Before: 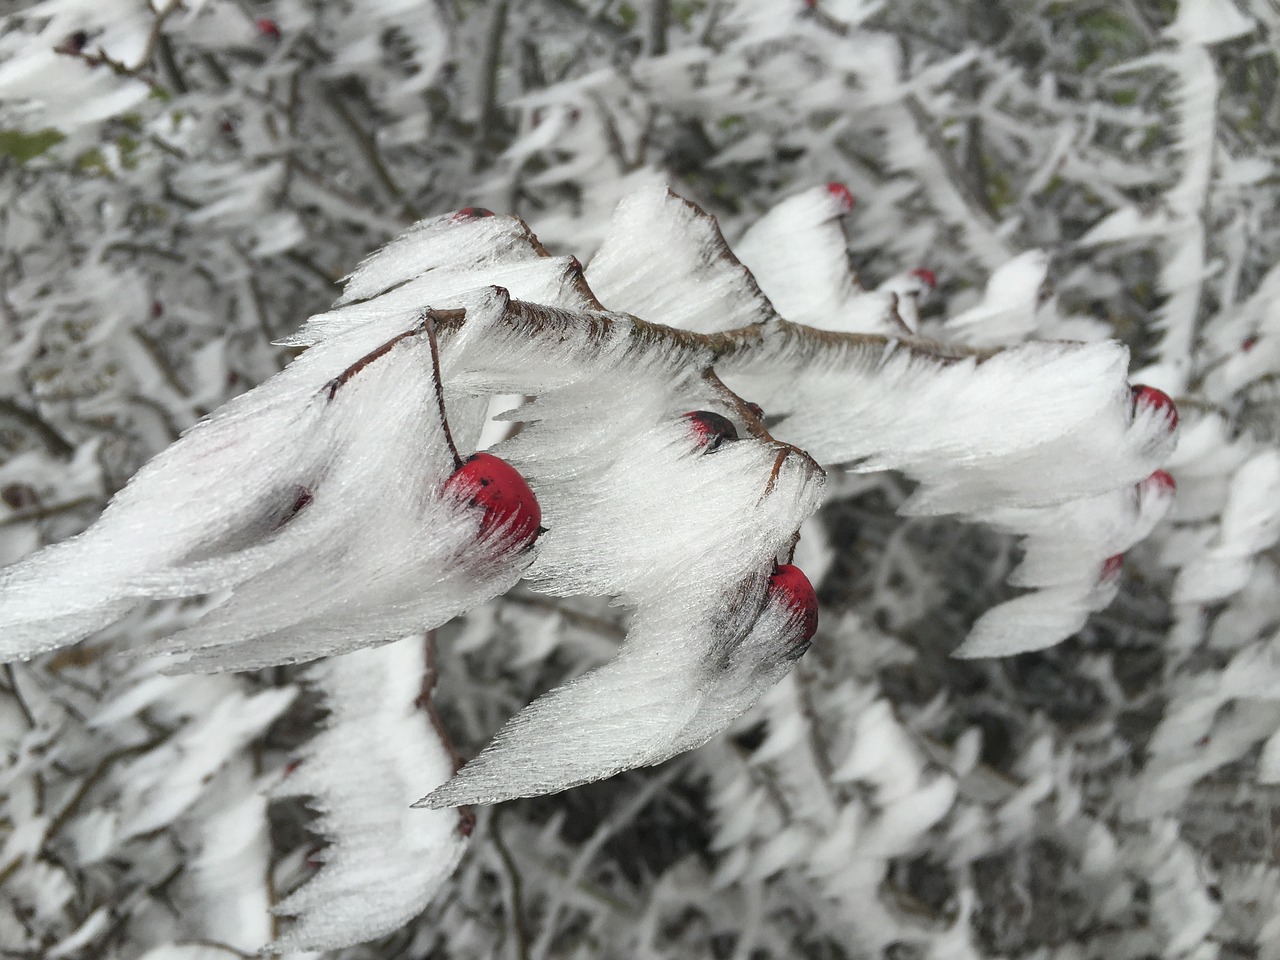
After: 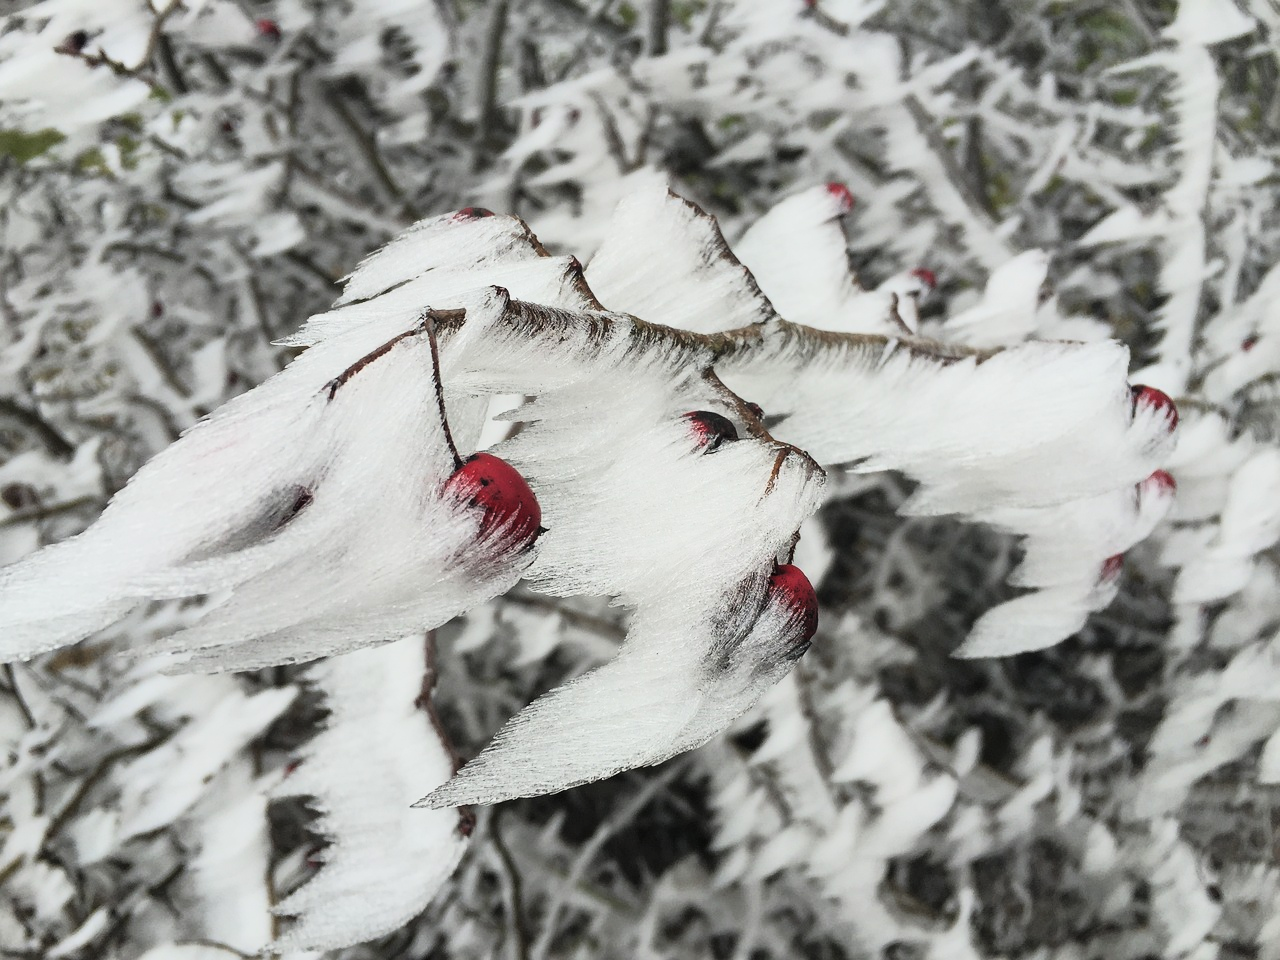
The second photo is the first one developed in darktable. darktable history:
tone curve: curves: ch0 [(0, 0.008) (0.081, 0.044) (0.177, 0.123) (0.283, 0.253) (0.427, 0.441) (0.495, 0.524) (0.661, 0.756) (0.796, 0.859) (1, 0.951)]; ch1 [(0, 0) (0.161, 0.092) (0.35, 0.33) (0.392, 0.392) (0.427, 0.426) (0.479, 0.472) (0.505, 0.5) (0.521, 0.519) (0.567, 0.556) (0.583, 0.588) (0.625, 0.627) (0.678, 0.733) (1, 1)]; ch2 [(0, 0) (0.346, 0.362) (0.404, 0.427) (0.502, 0.499) (0.523, 0.522) (0.544, 0.561) (0.58, 0.59) (0.629, 0.642) (0.717, 0.678) (1, 1)], color space Lab, linked channels, preserve colors none
